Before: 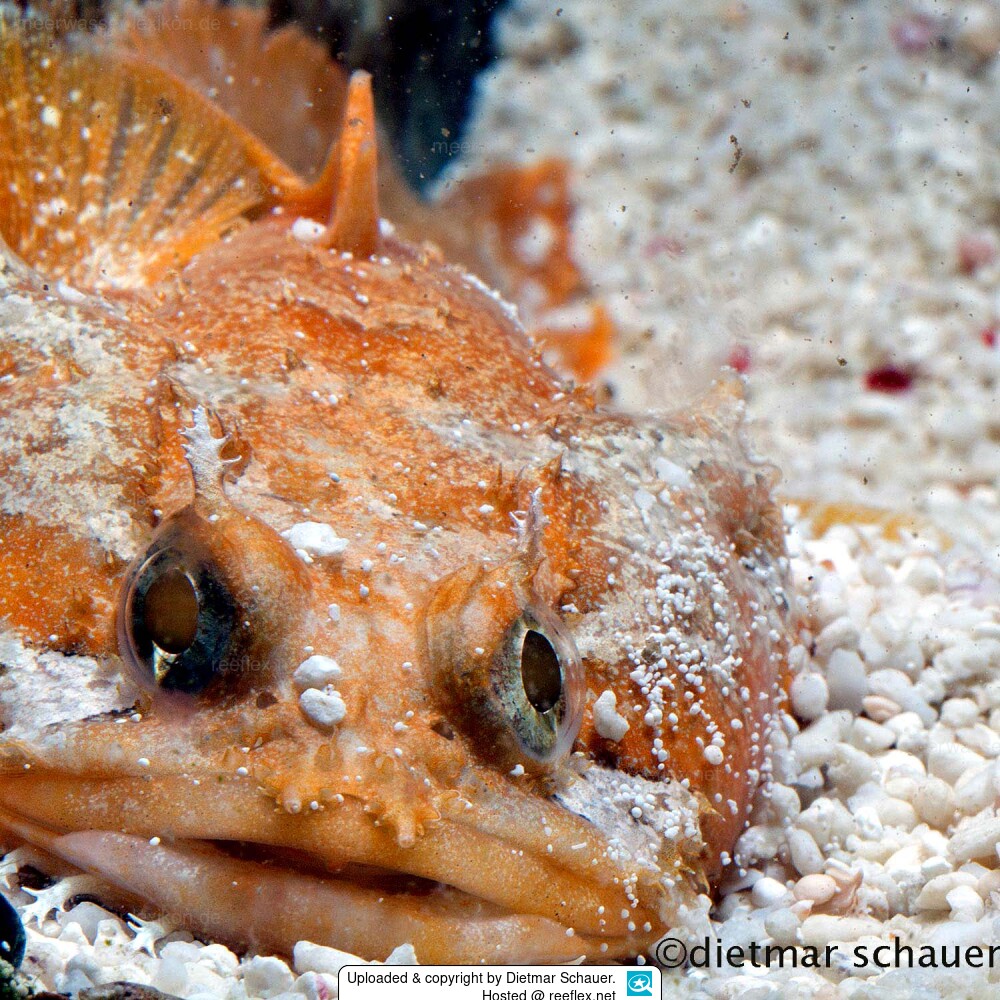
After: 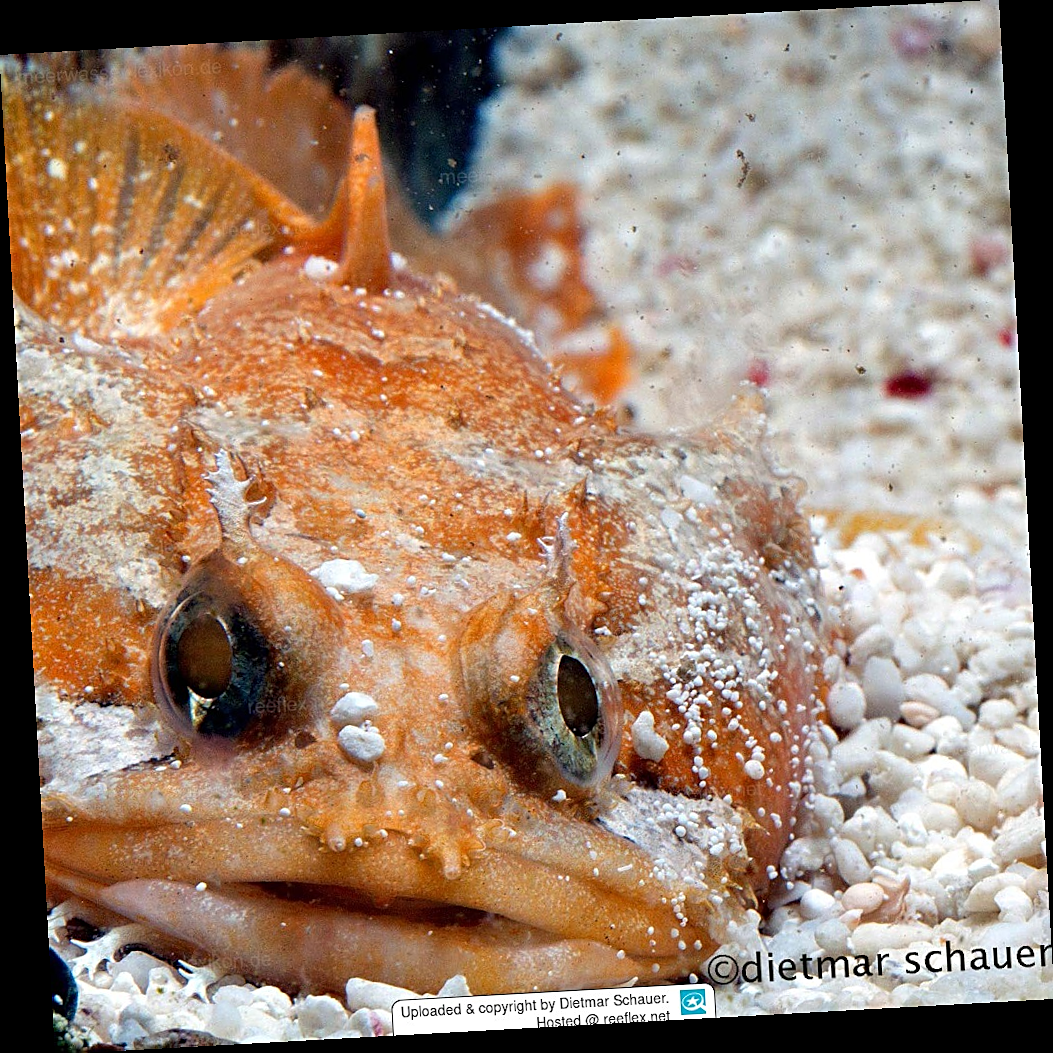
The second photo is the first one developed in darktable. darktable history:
rotate and perspective: rotation -3.18°, automatic cropping off
sharpen: on, module defaults
